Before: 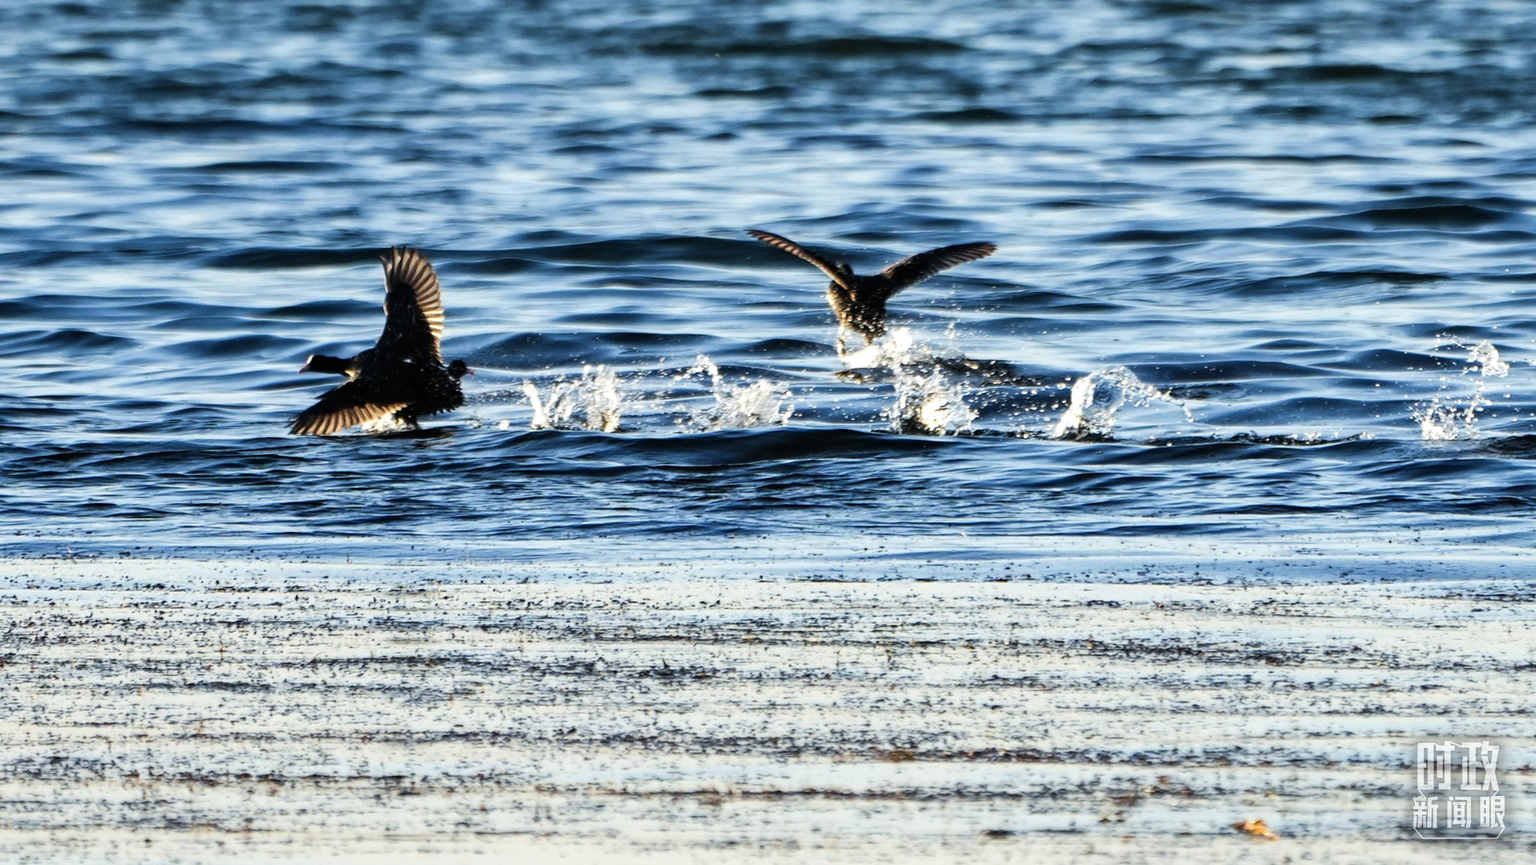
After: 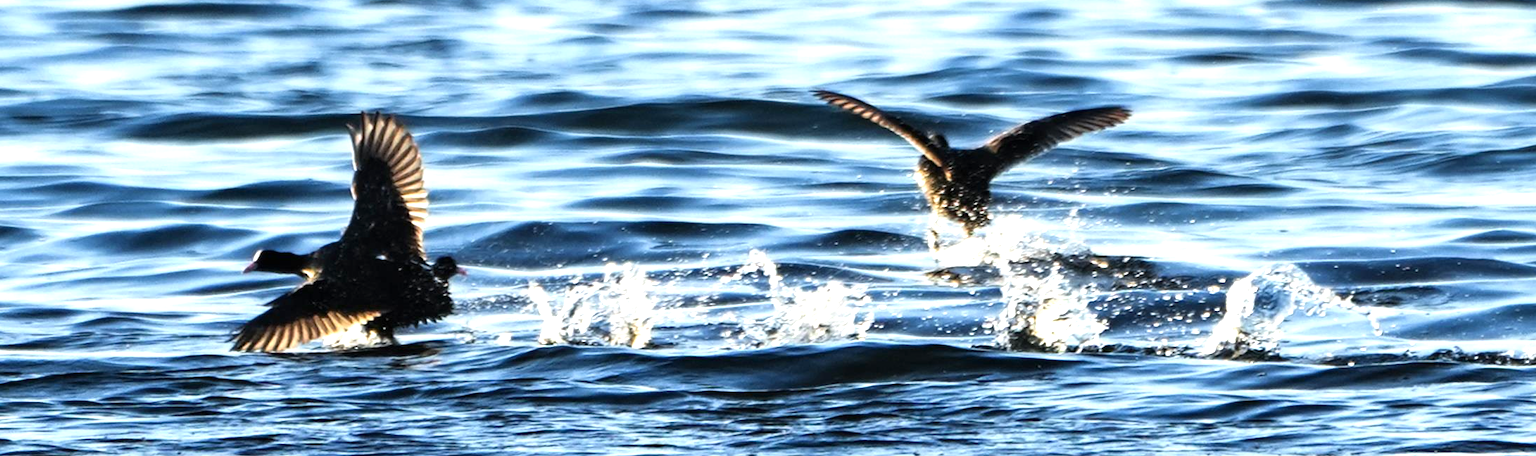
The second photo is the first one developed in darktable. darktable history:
crop: left 7.036%, top 18.398%, right 14.379%, bottom 40.043%
exposure: black level correction 0, exposure 0.7 EV, compensate exposure bias true, compensate highlight preservation false
